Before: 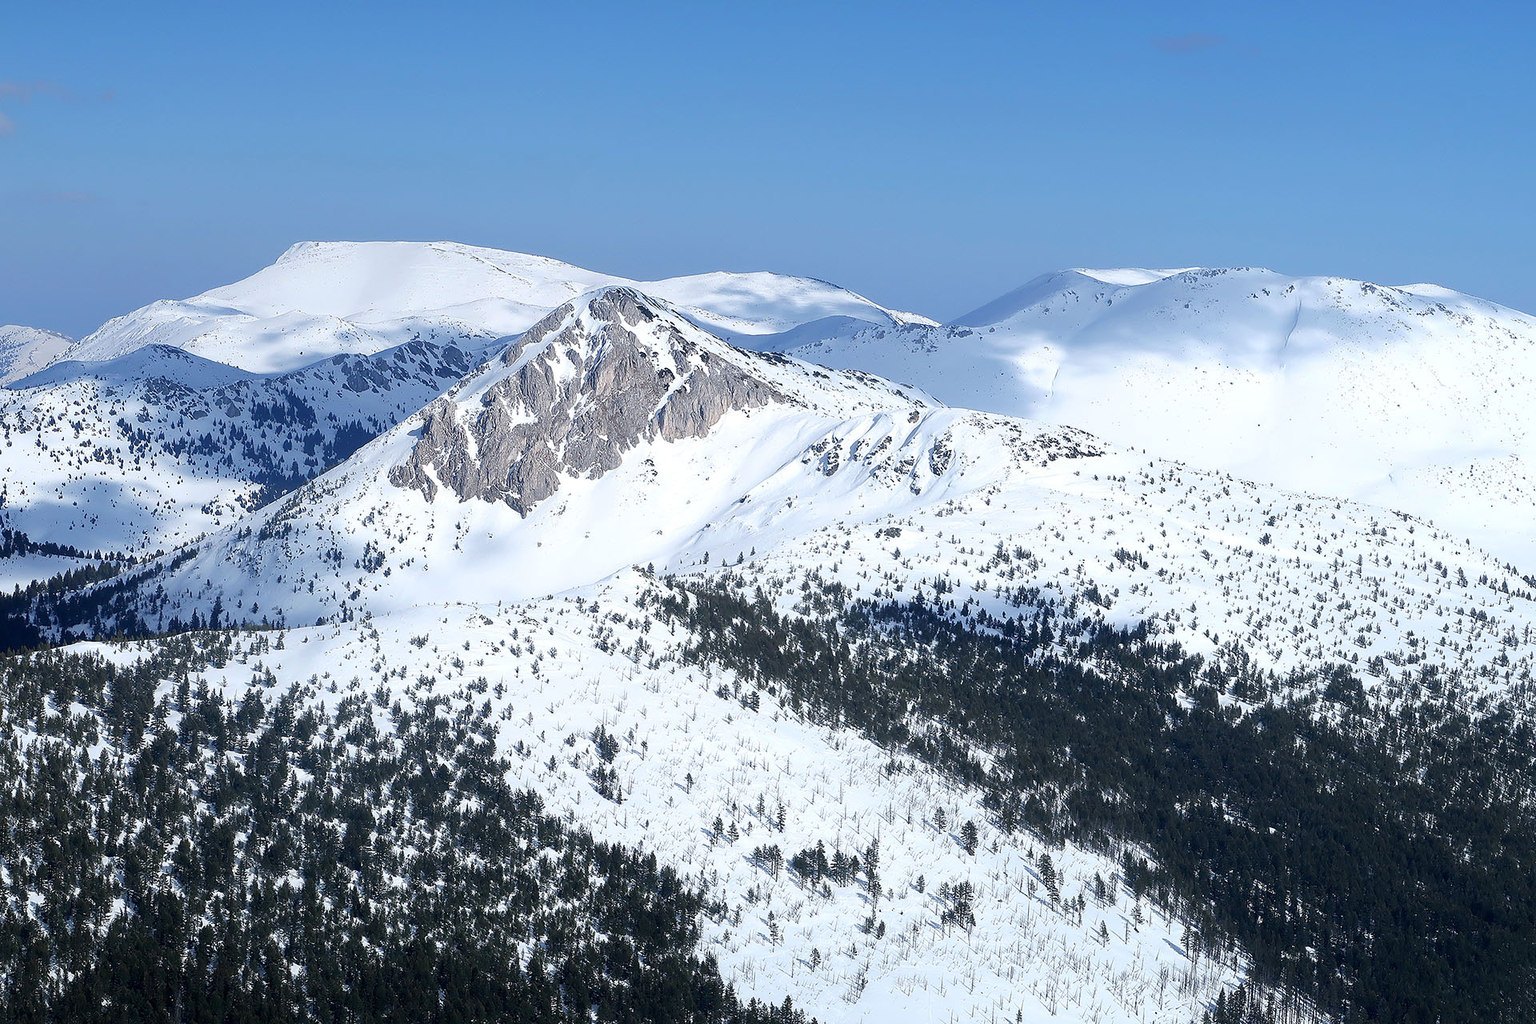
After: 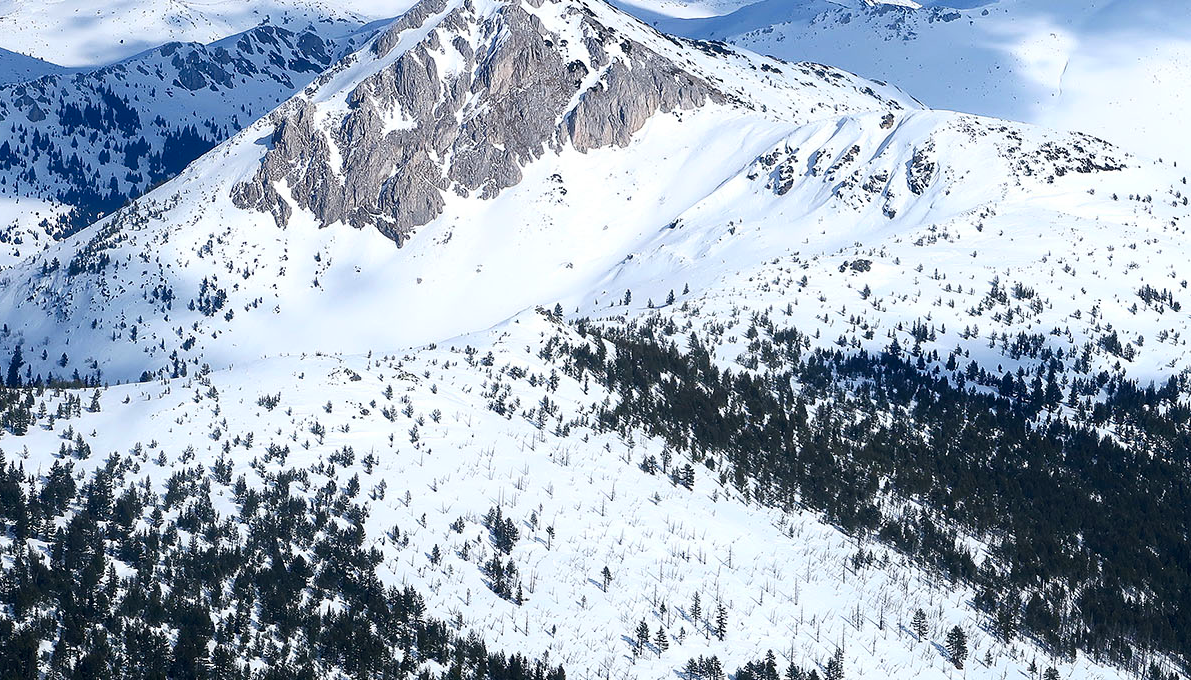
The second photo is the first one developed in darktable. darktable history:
contrast brightness saturation: contrast 0.13, brightness -0.05, saturation 0.16
crop: left 13.312%, top 31.28%, right 24.627%, bottom 15.582%
